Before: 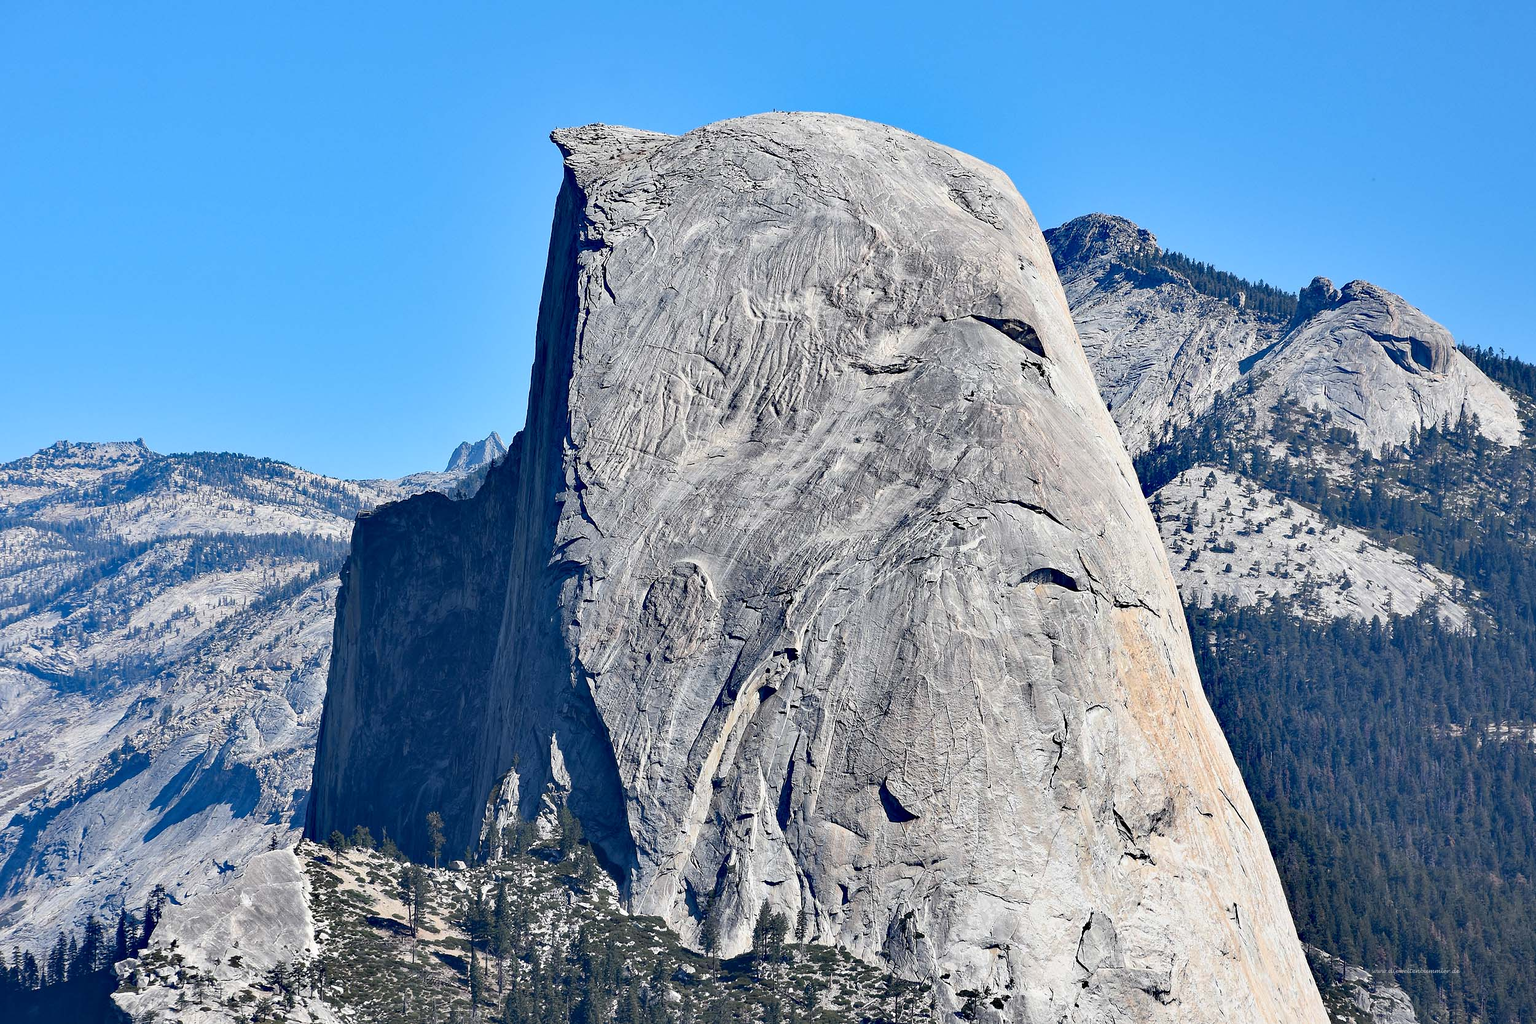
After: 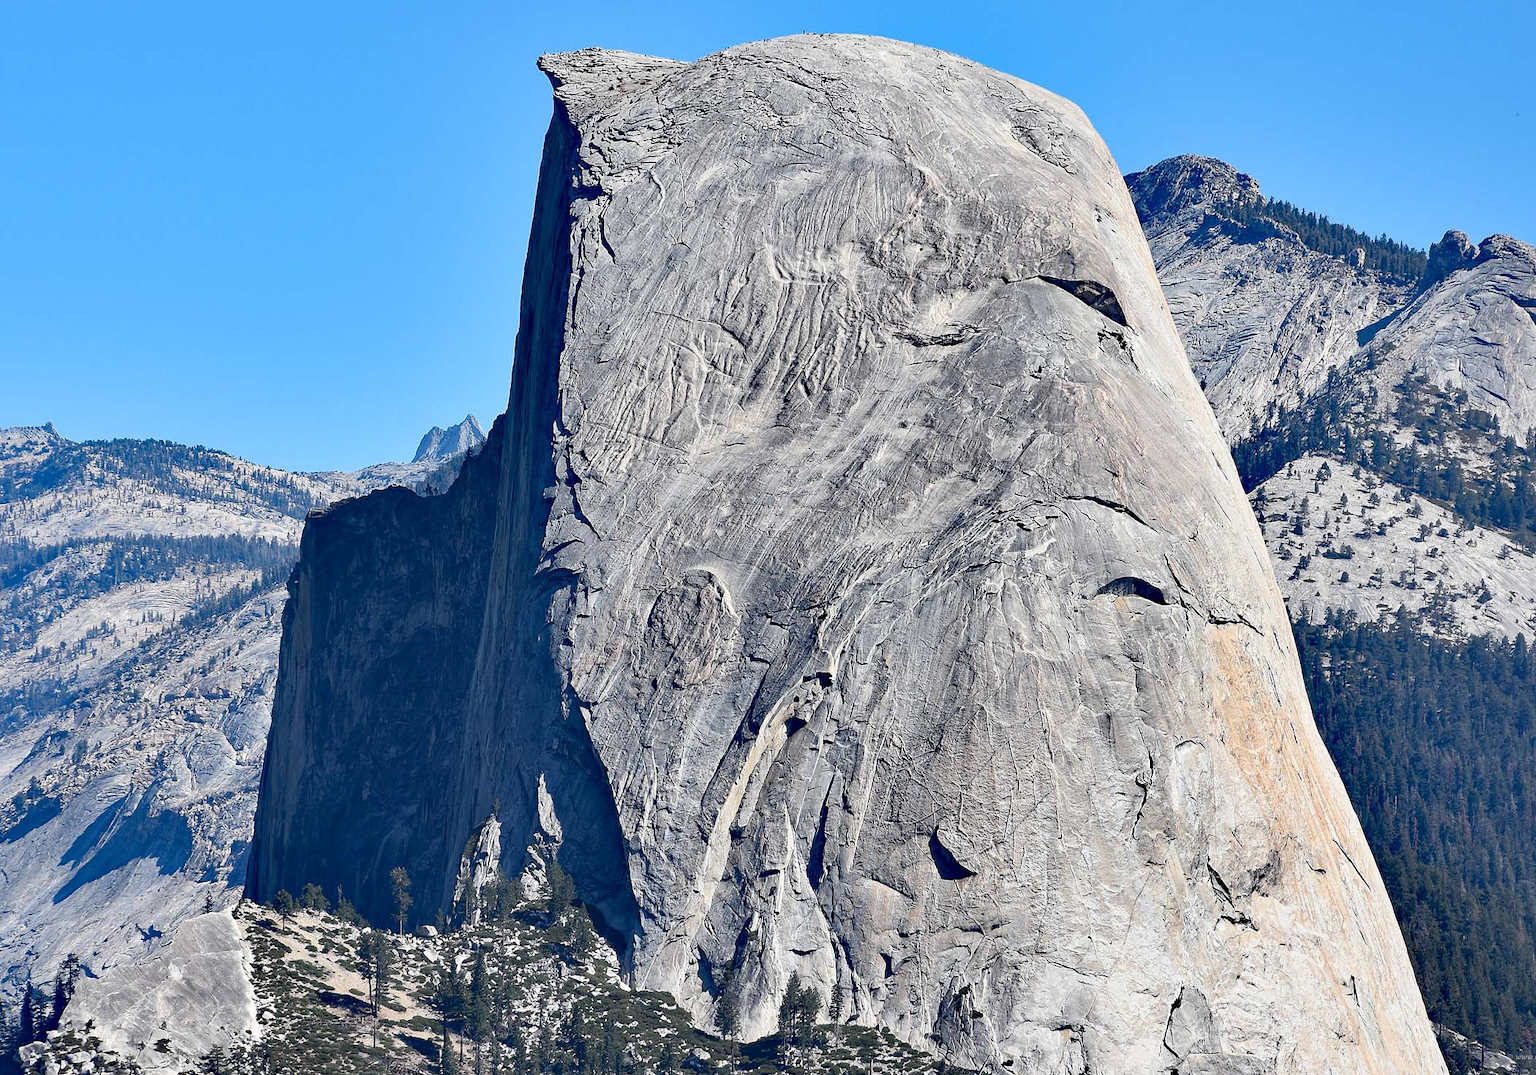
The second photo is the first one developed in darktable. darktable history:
exposure: compensate highlight preservation false
crop: left 6.446%, top 8.188%, right 9.538%, bottom 3.548%
